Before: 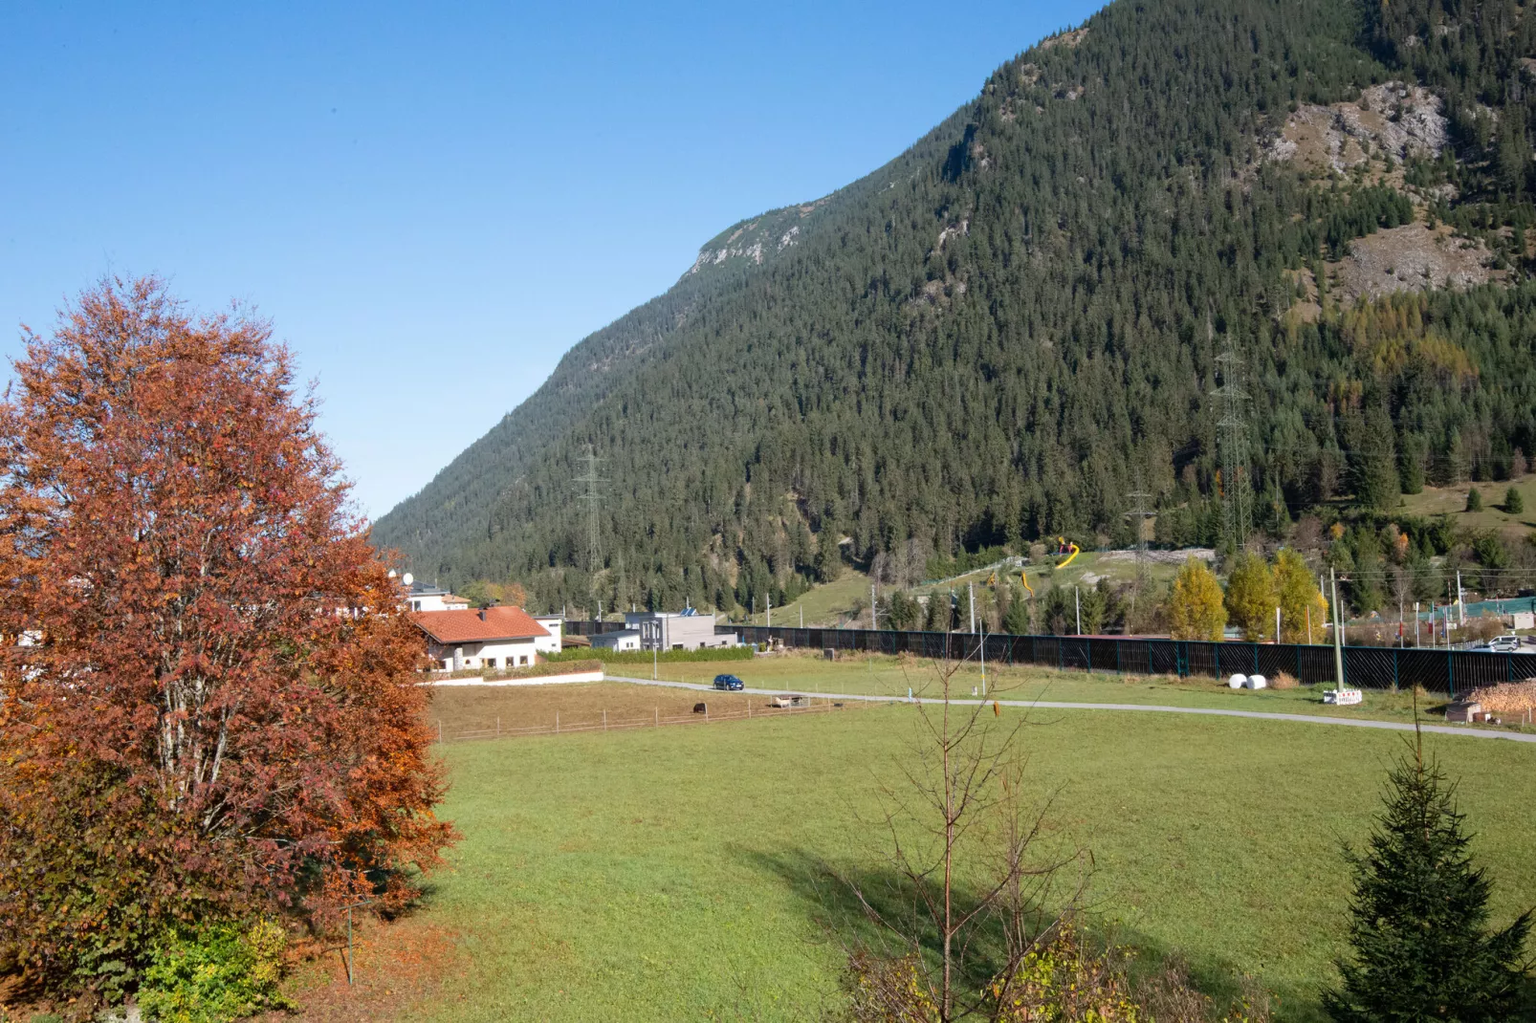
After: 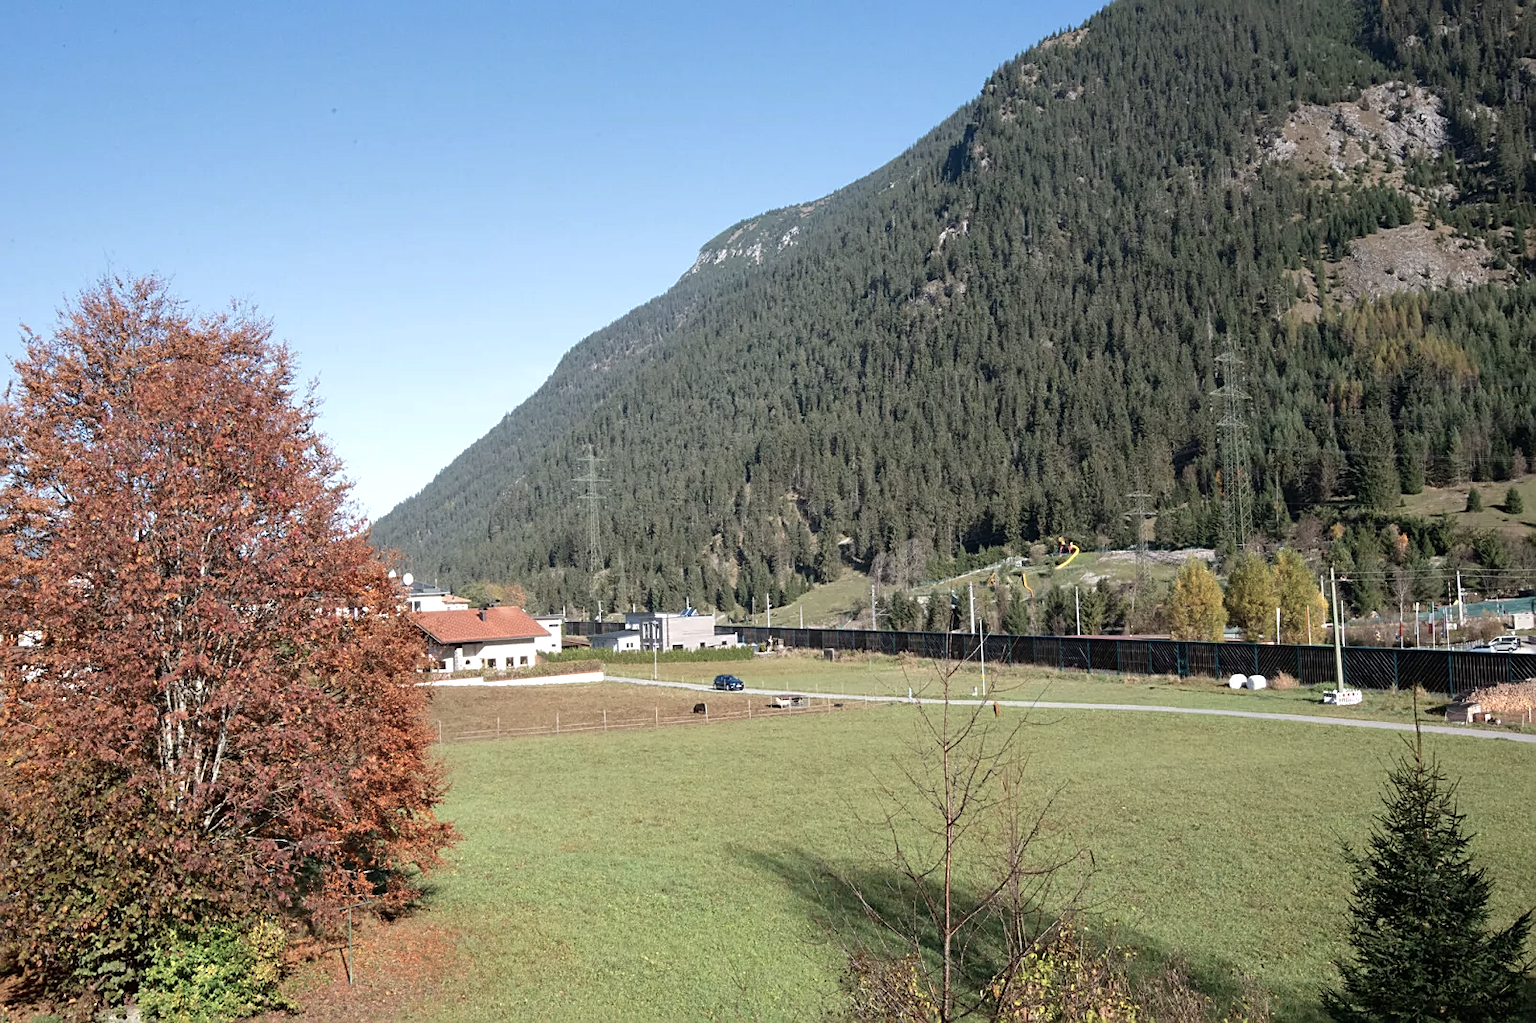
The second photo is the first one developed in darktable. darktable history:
color balance rgb: perceptual saturation grading › global saturation -32.048%
exposure: exposure 0.373 EV, compensate highlight preservation false
shadows and highlights: shadows -20.55, white point adjustment -1.89, highlights -35.19
sharpen: on, module defaults
